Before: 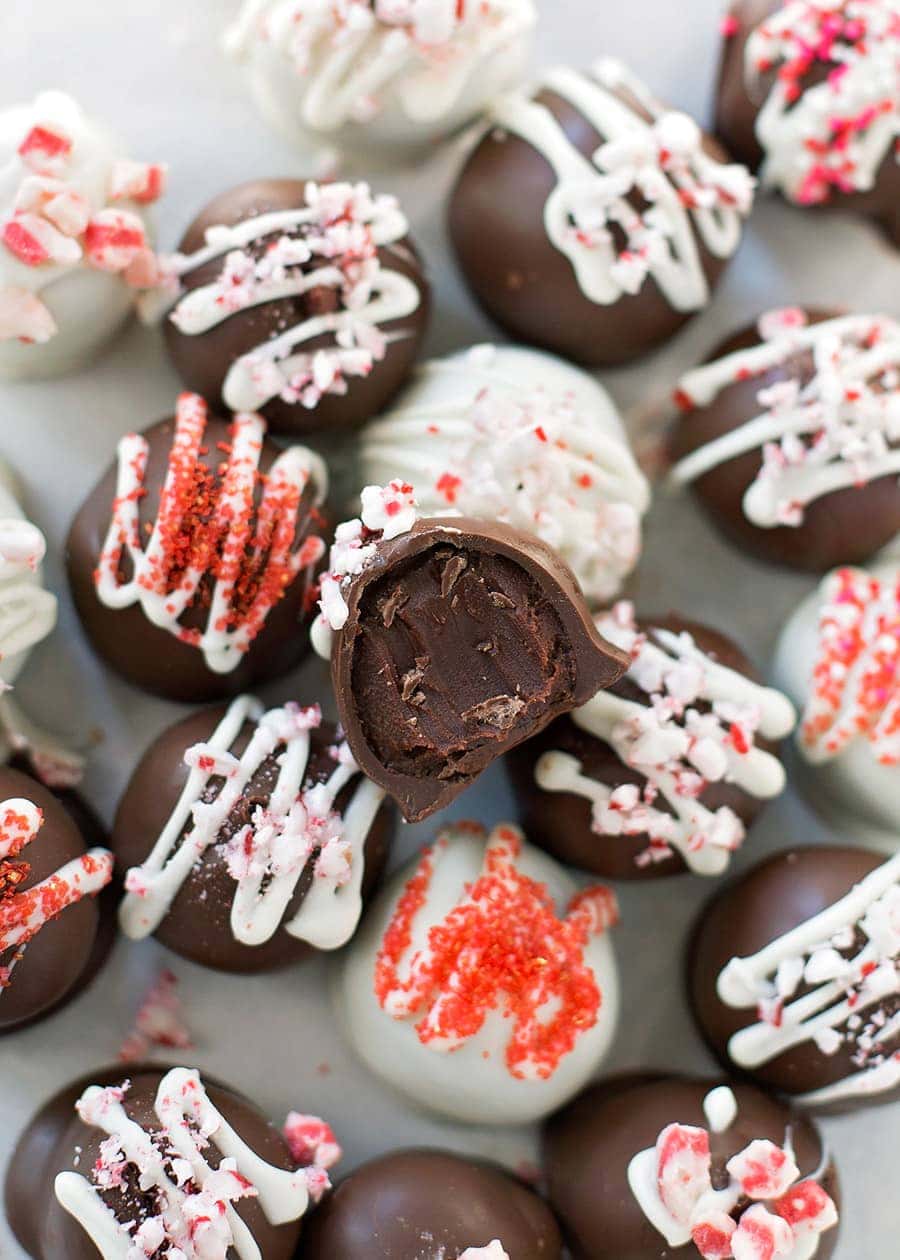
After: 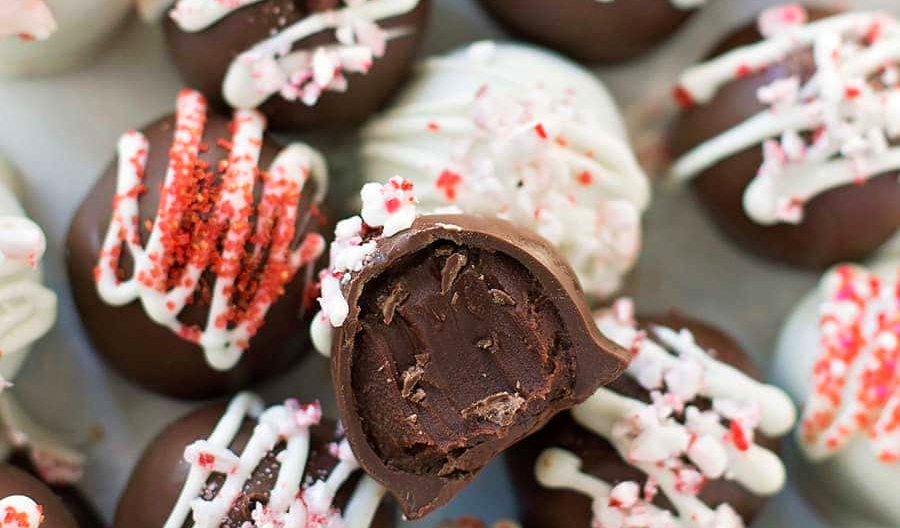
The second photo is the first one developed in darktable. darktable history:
tone equalizer: on, module defaults
velvia: strength 22.15%
crop and rotate: top 24.07%, bottom 33.954%
